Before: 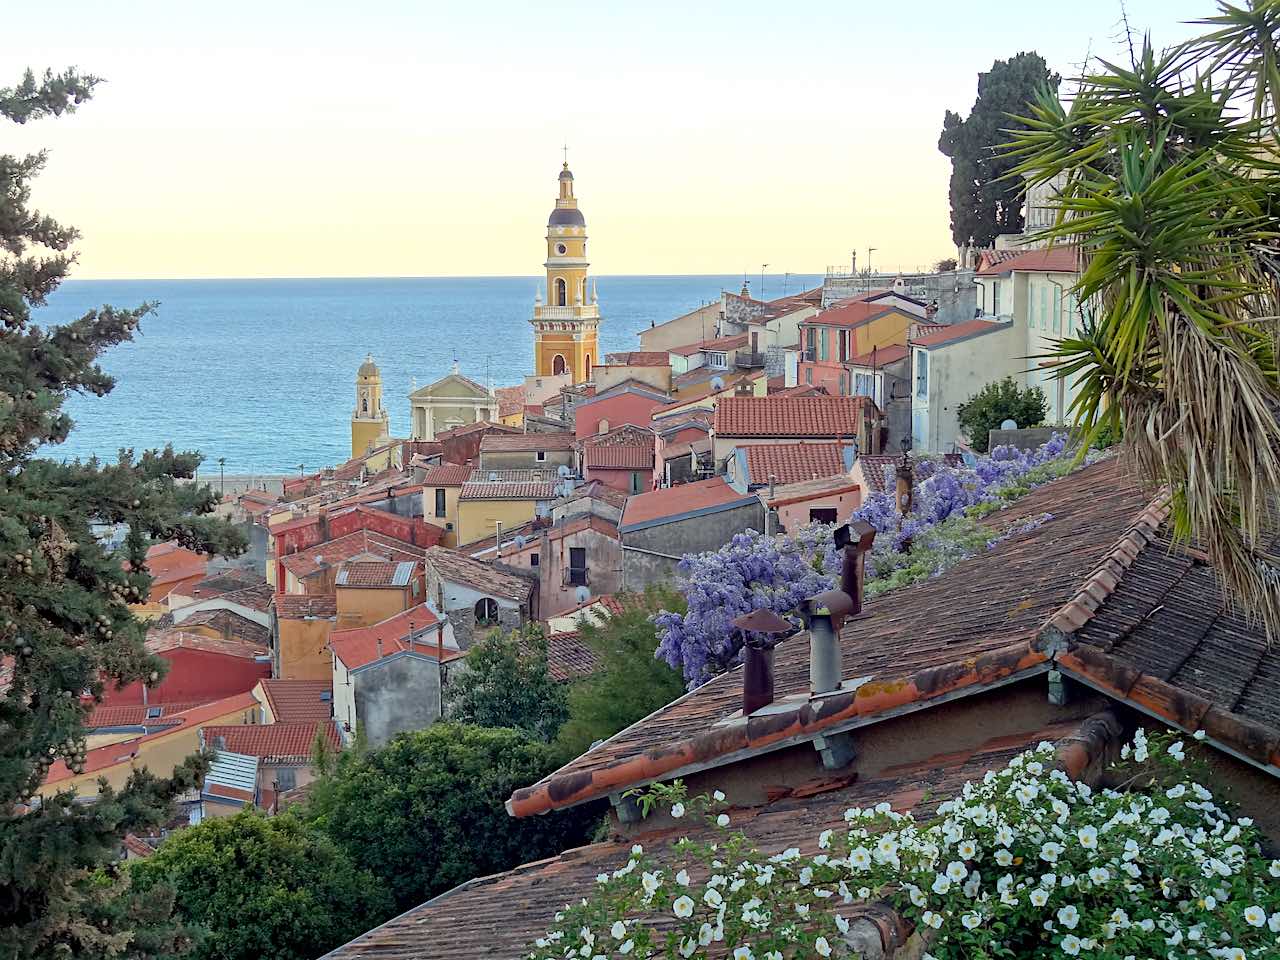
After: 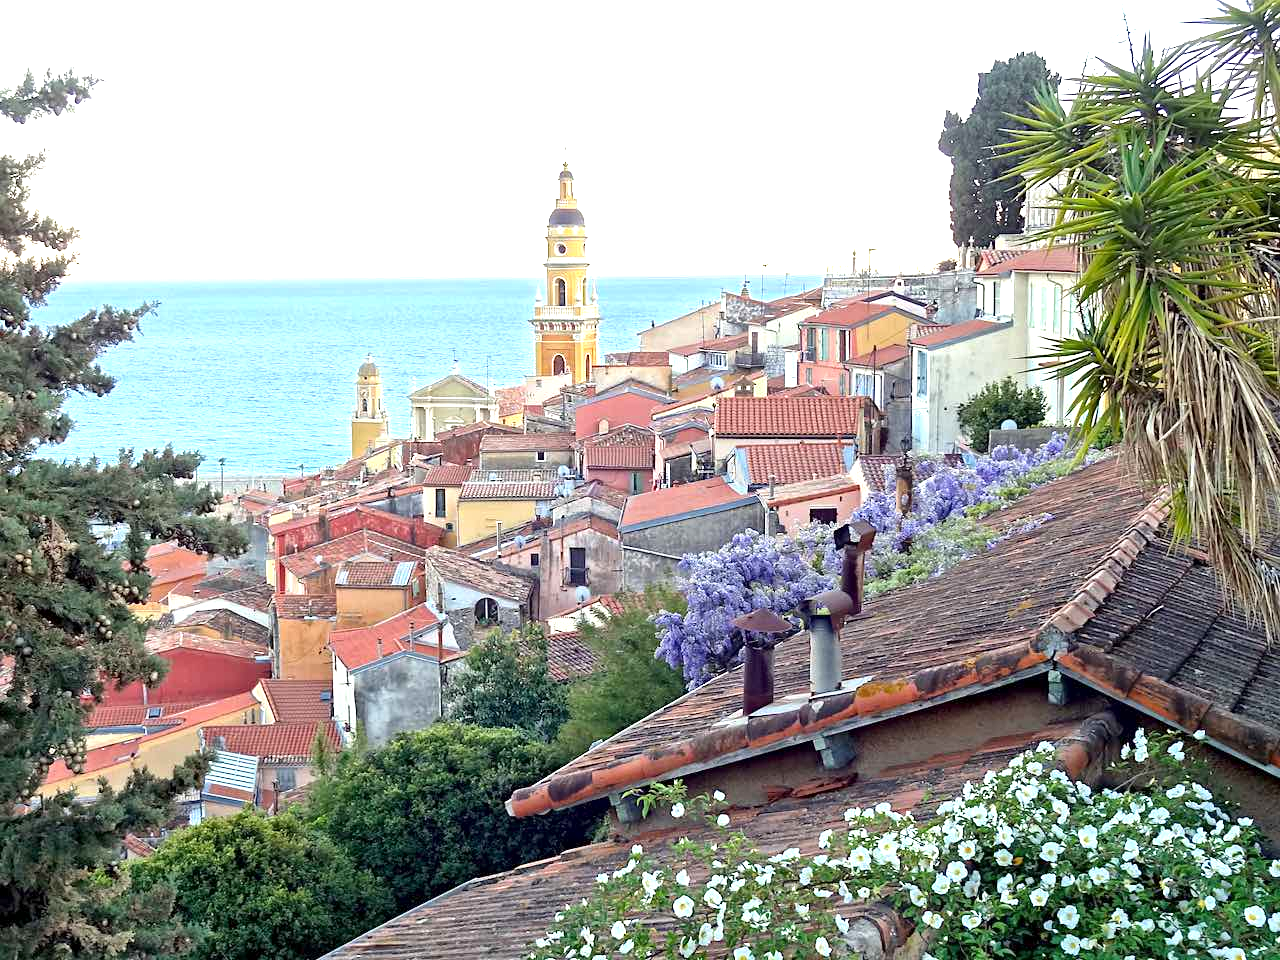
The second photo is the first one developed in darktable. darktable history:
local contrast: mode bilateral grid, contrast 20, coarseness 50, detail 120%, midtone range 0.2
exposure: black level correction 0, exposure 1 EV, compensate exposure bias true, compensate highlight preservation false
